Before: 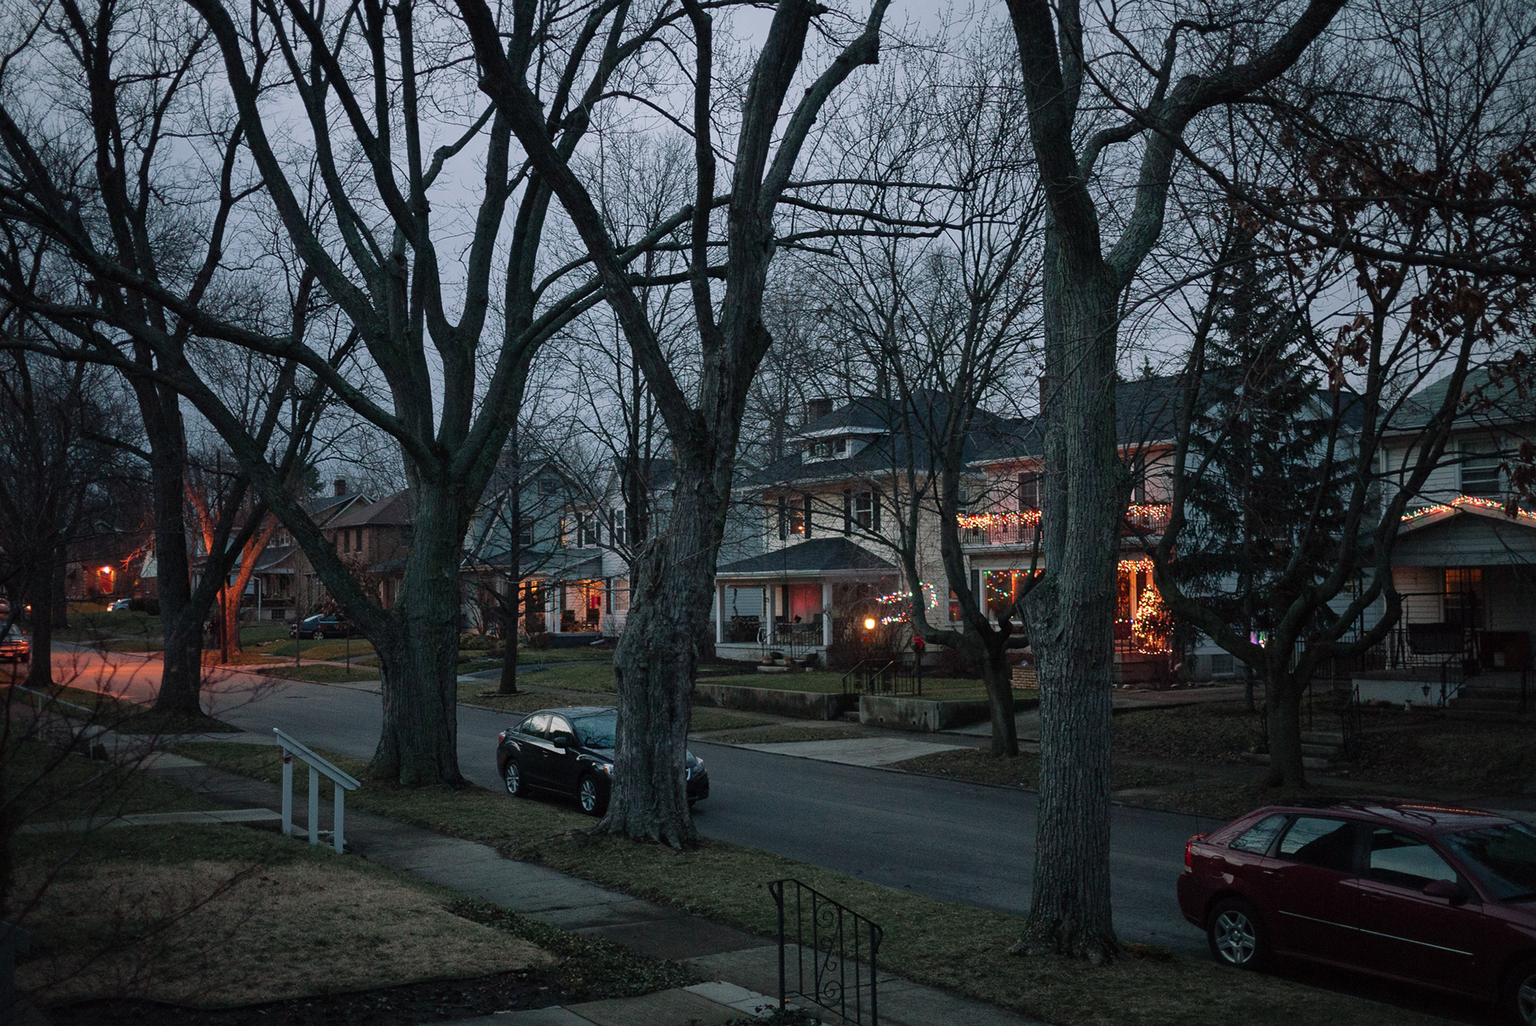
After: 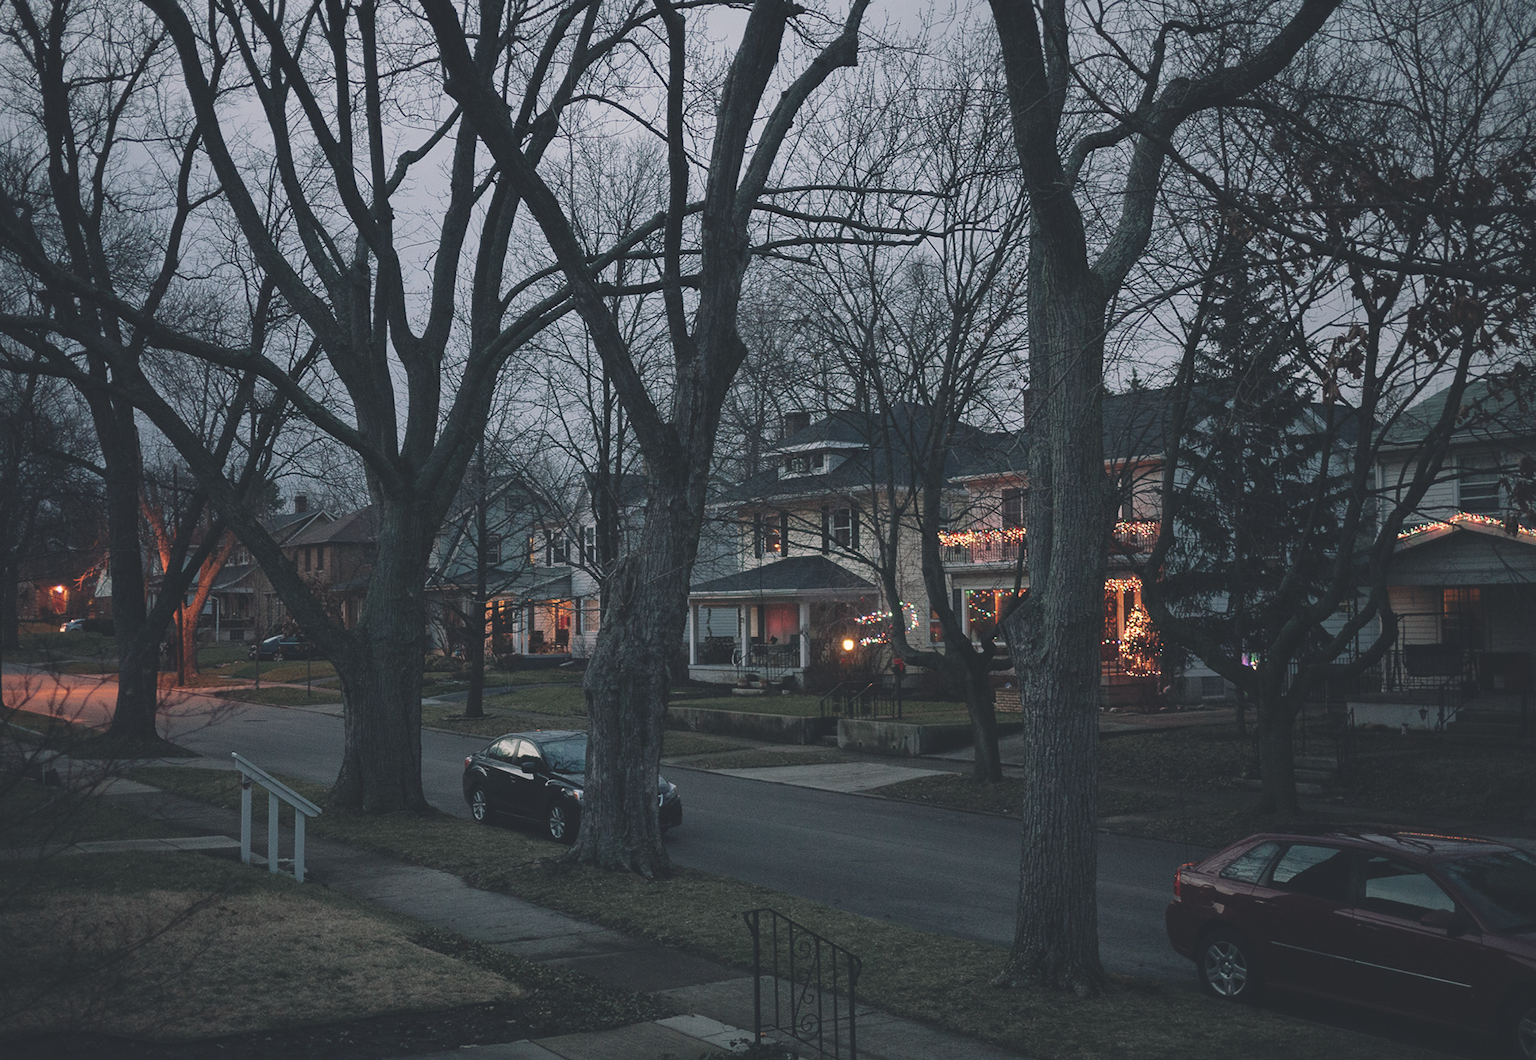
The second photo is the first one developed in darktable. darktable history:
color correction: highlights a* 2.75, highlights b* 5, shadows a* -2.04, shadows b* -4.84, saturation 0.8
color balance rgb: on, module defaults
exposure: black level correction -0.023, exposure -0.039 EV, compensate highlight preservation false
crop and rotate: left 3.238%
